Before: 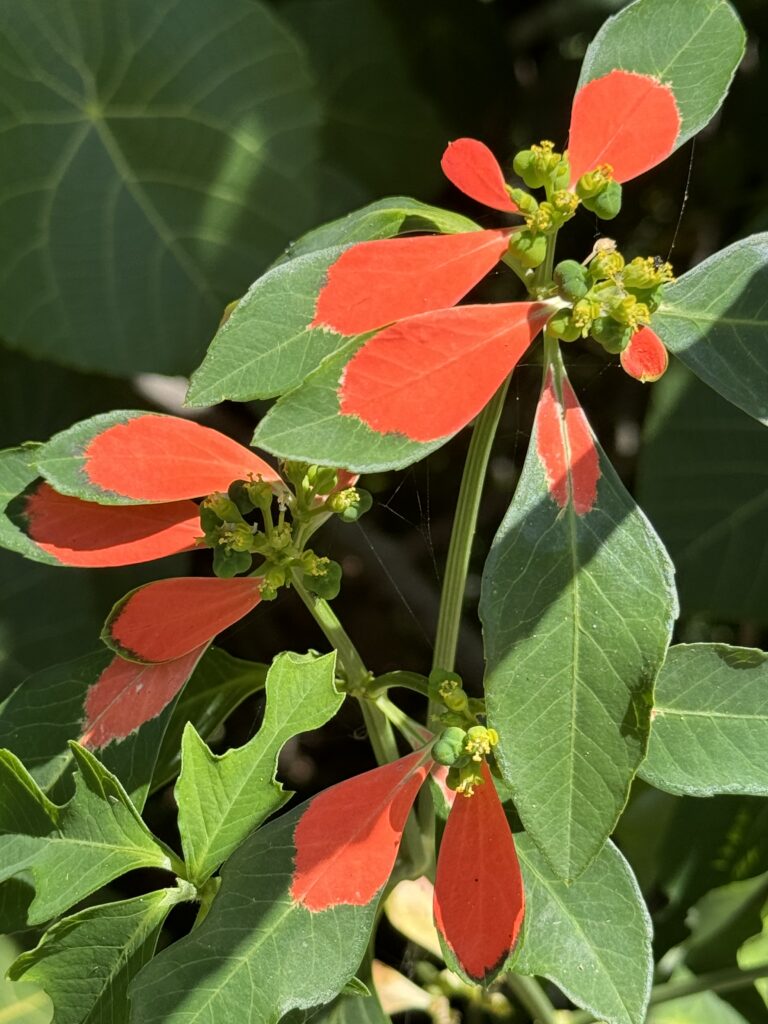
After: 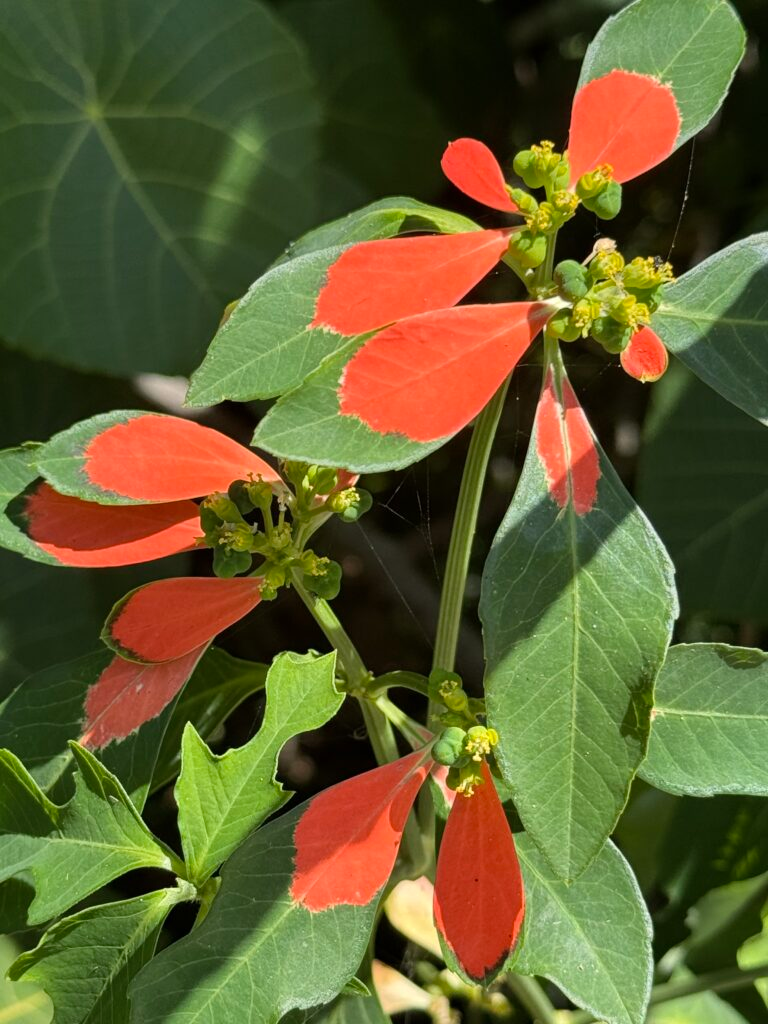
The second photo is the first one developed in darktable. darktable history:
contrast brightness saturation: saturation -0.087
